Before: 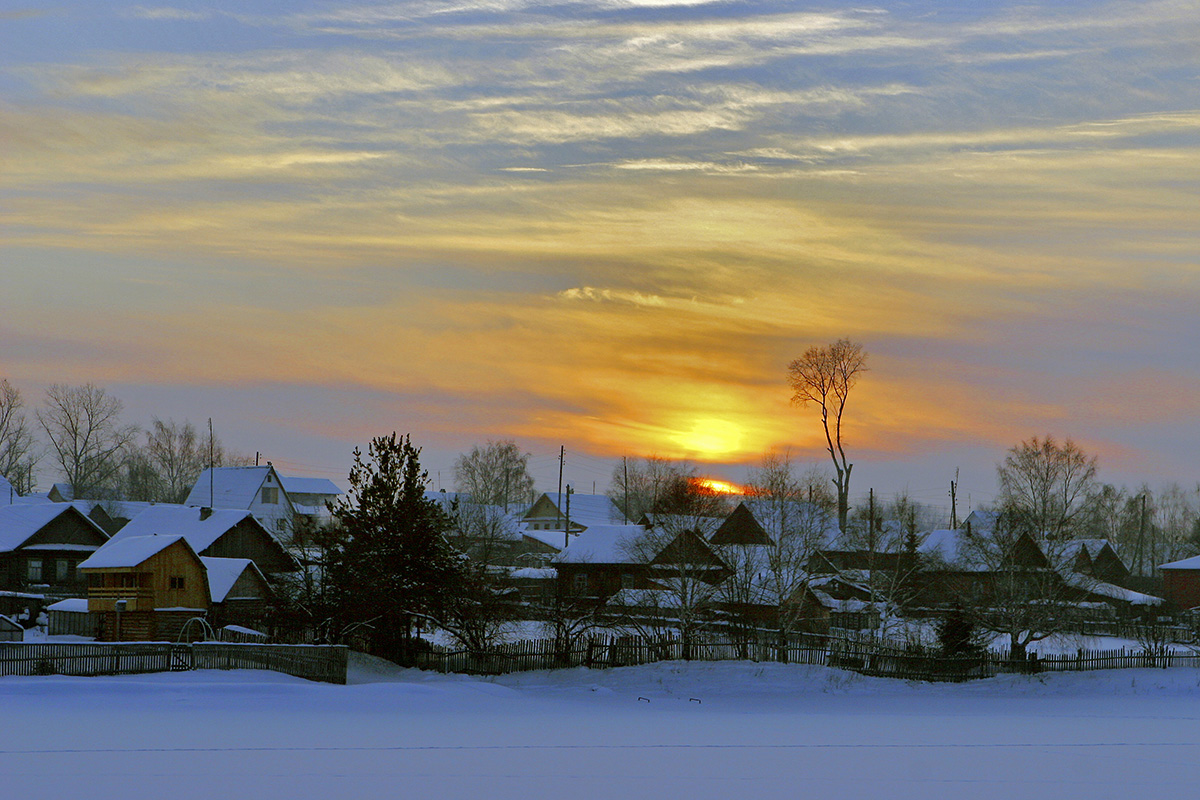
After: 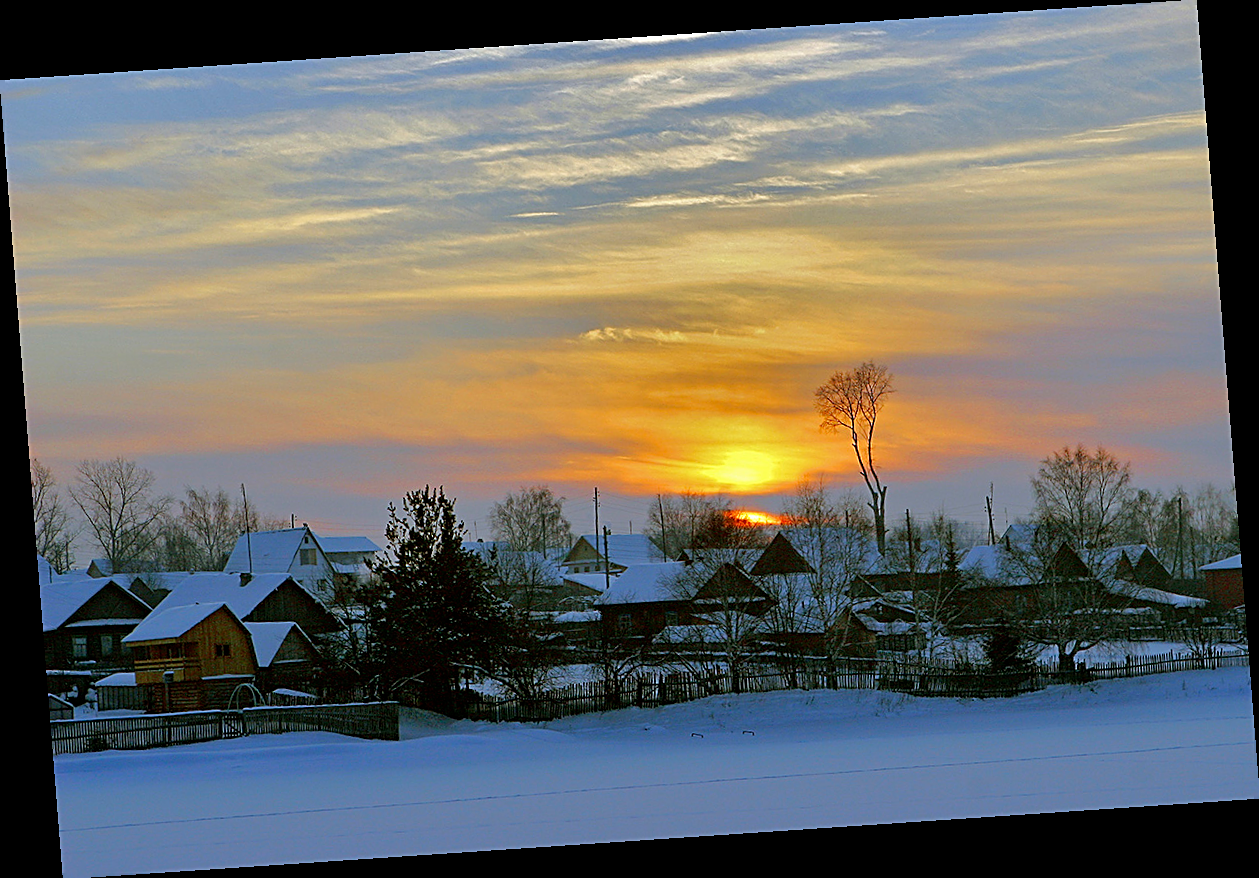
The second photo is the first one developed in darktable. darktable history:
rotate and perspective: rotation -4.2°, shear 0.006, automatic cropping off
sharpen: amount 0.575
